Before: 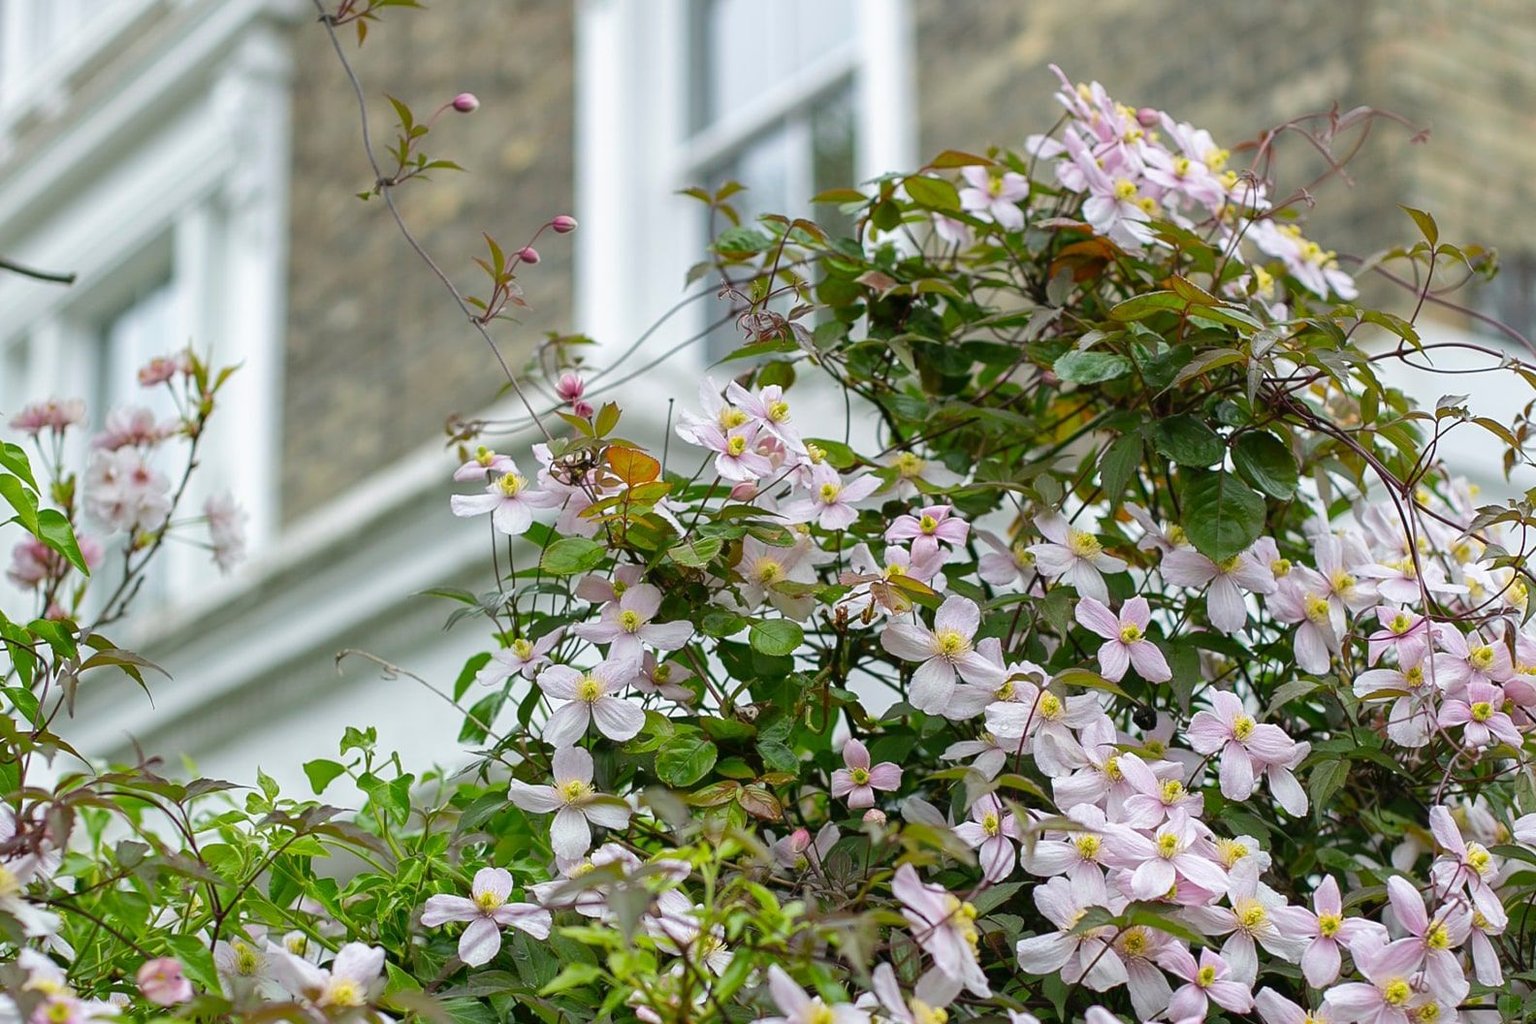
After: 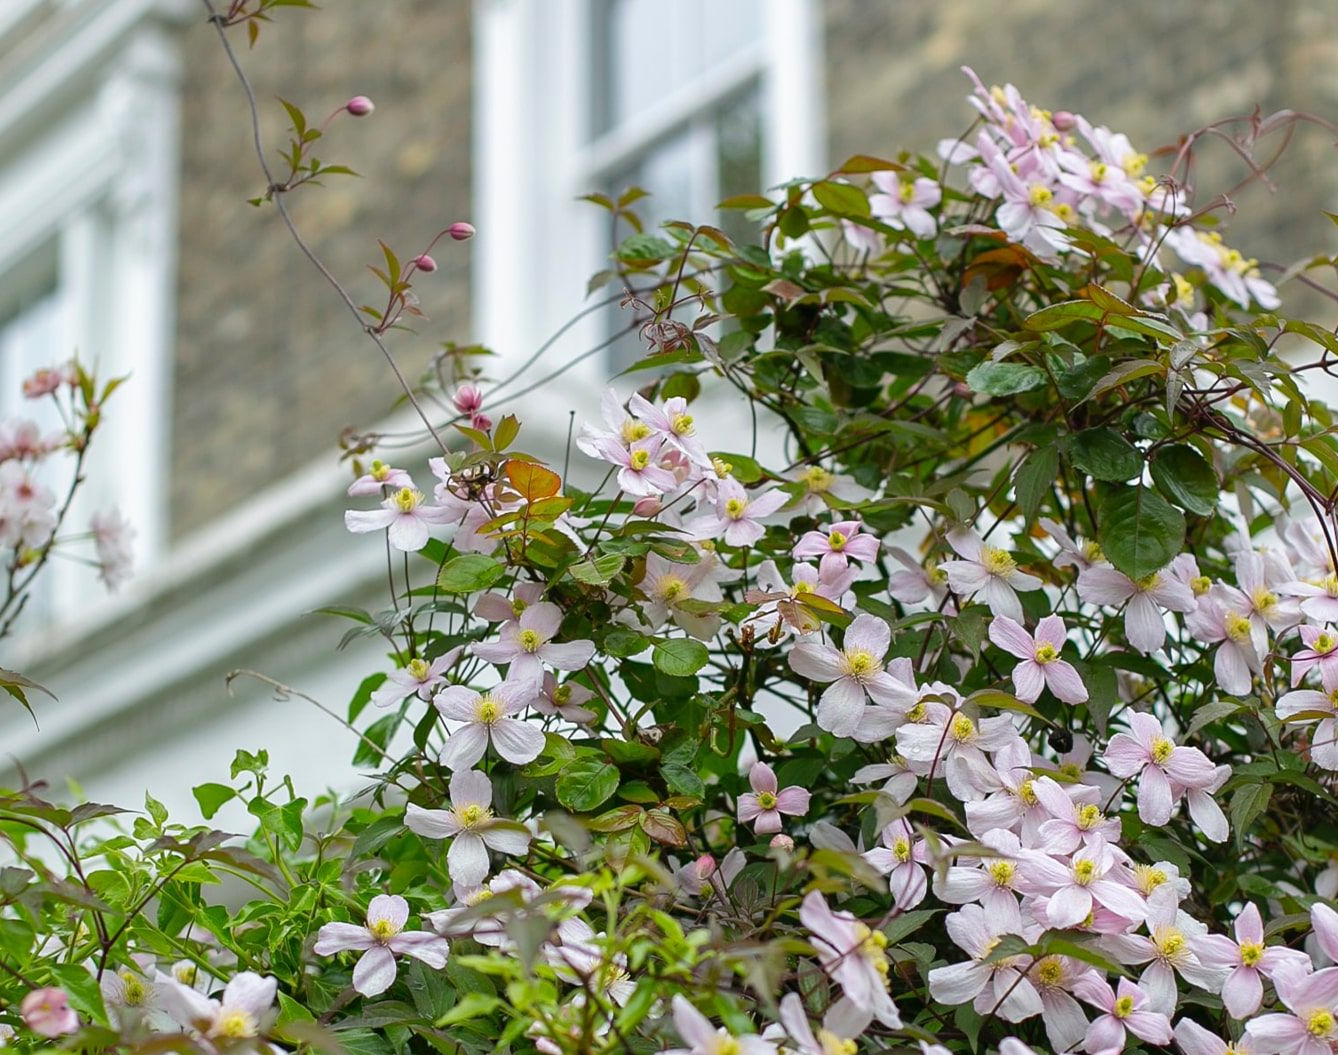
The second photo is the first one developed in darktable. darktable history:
crop: left 7.634%, right 7.865%
